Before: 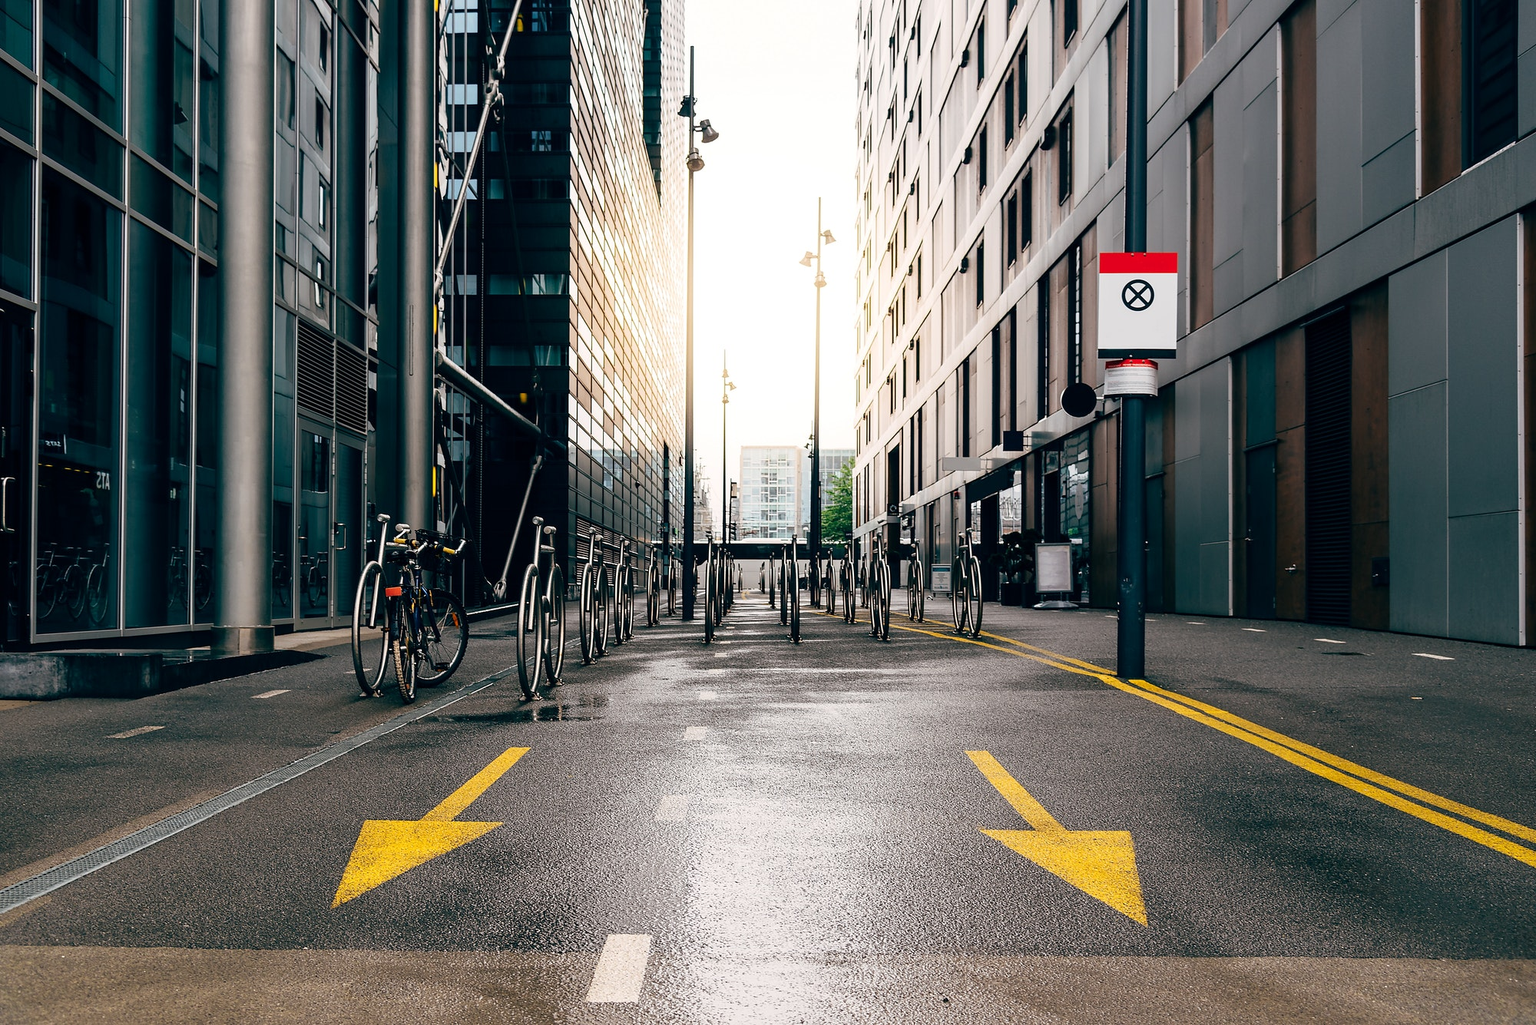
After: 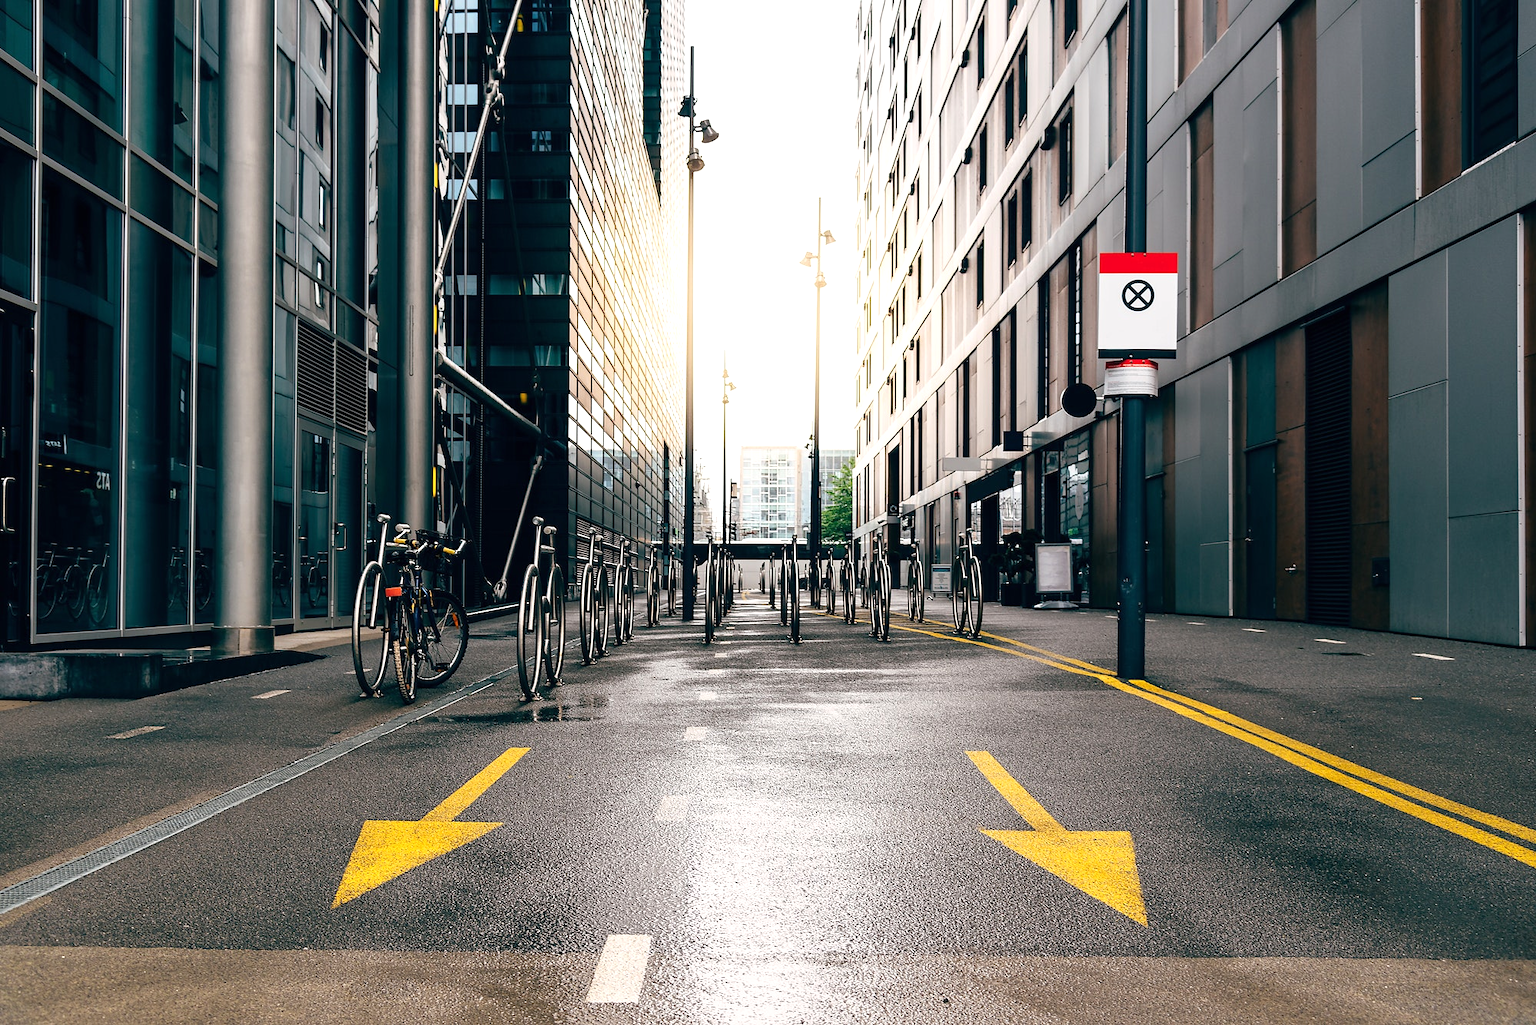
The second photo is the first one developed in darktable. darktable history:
shadows and highlights: shadows 4.1, highlights -17.6, soften with gaussian
exposure: black level correction 0, exposure 0.3 EV, compensate highlight preservation false
